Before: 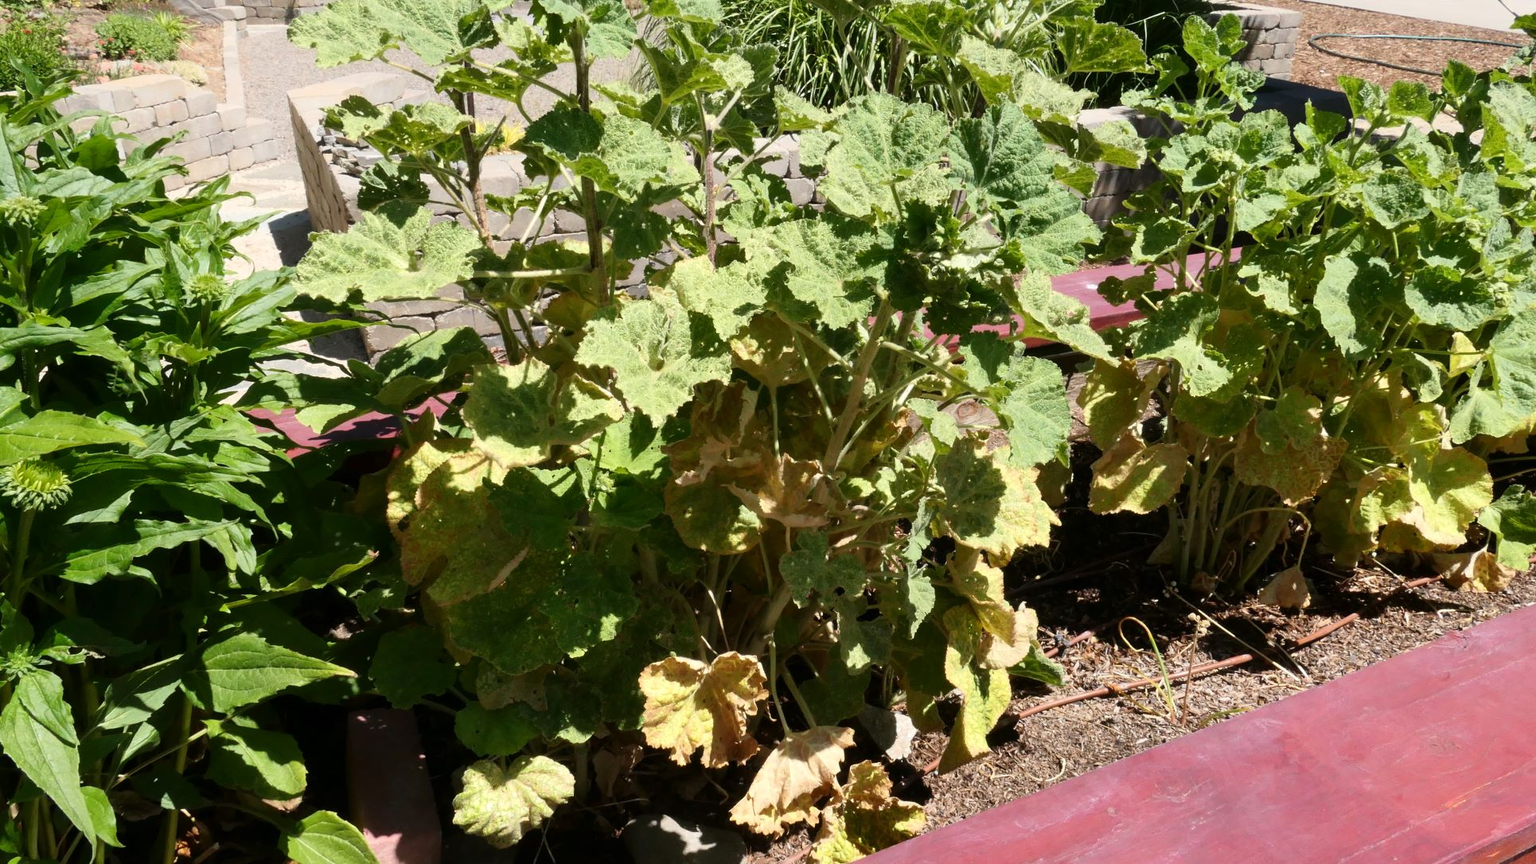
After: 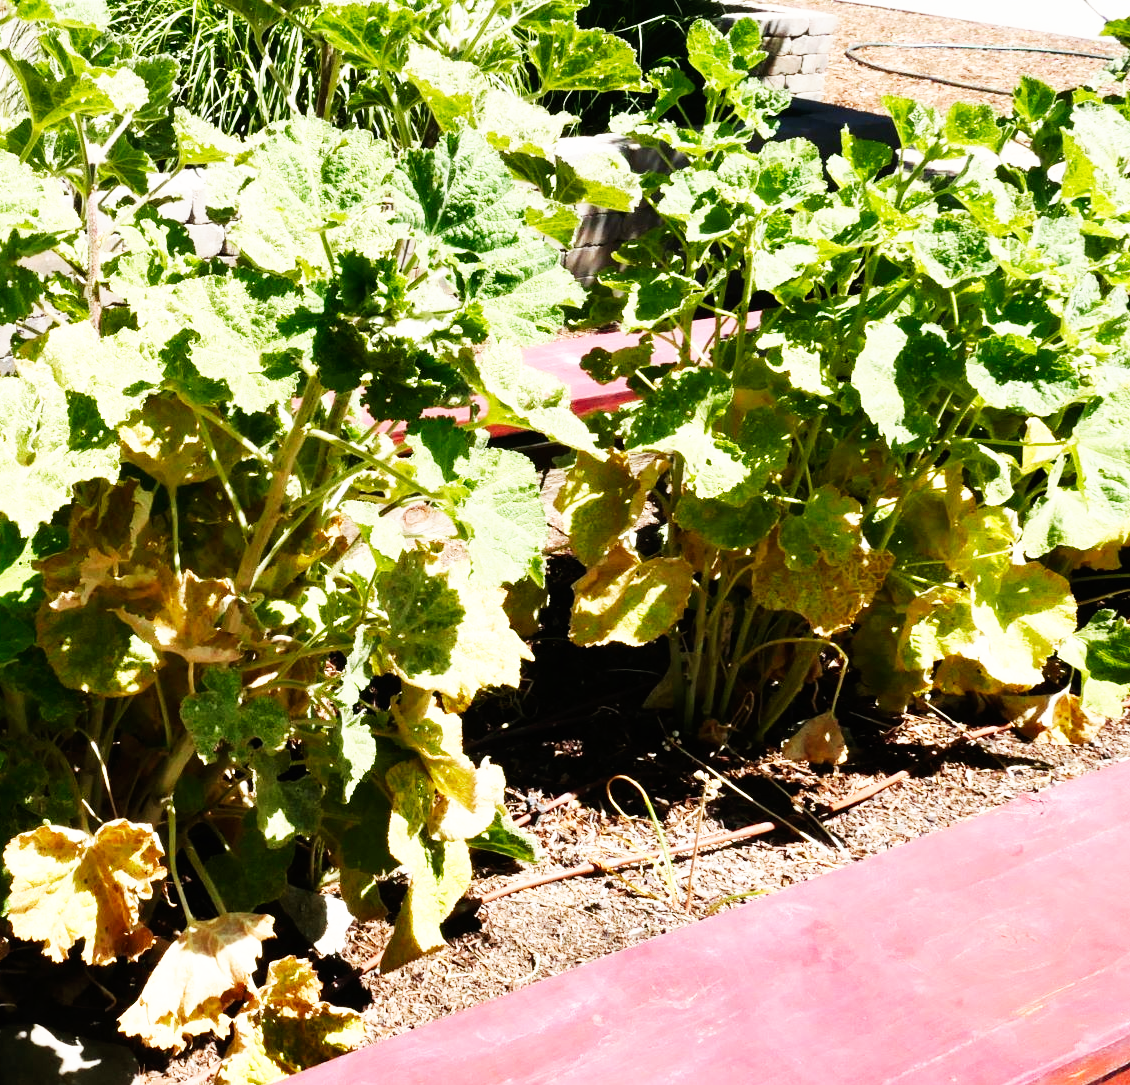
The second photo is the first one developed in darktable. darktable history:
base curve: curves: ch0 [(0, 0) (0.007, 0.004) (0.027, 0.03) (0.046, 0.07) (0.207, 0.54) (0.442, 0.872) (0.673, 0.972) (1, 1)], preserve colors none
crop: left 41.402%
